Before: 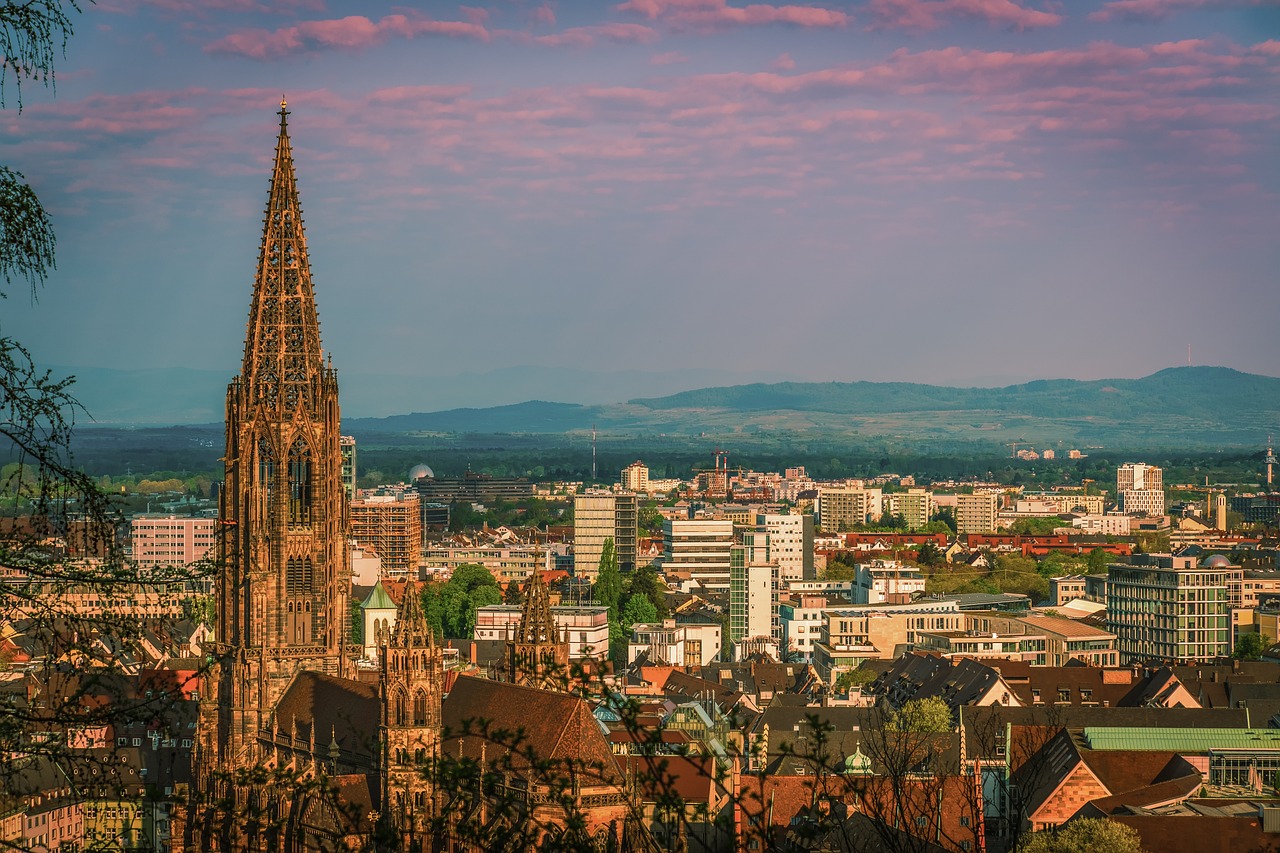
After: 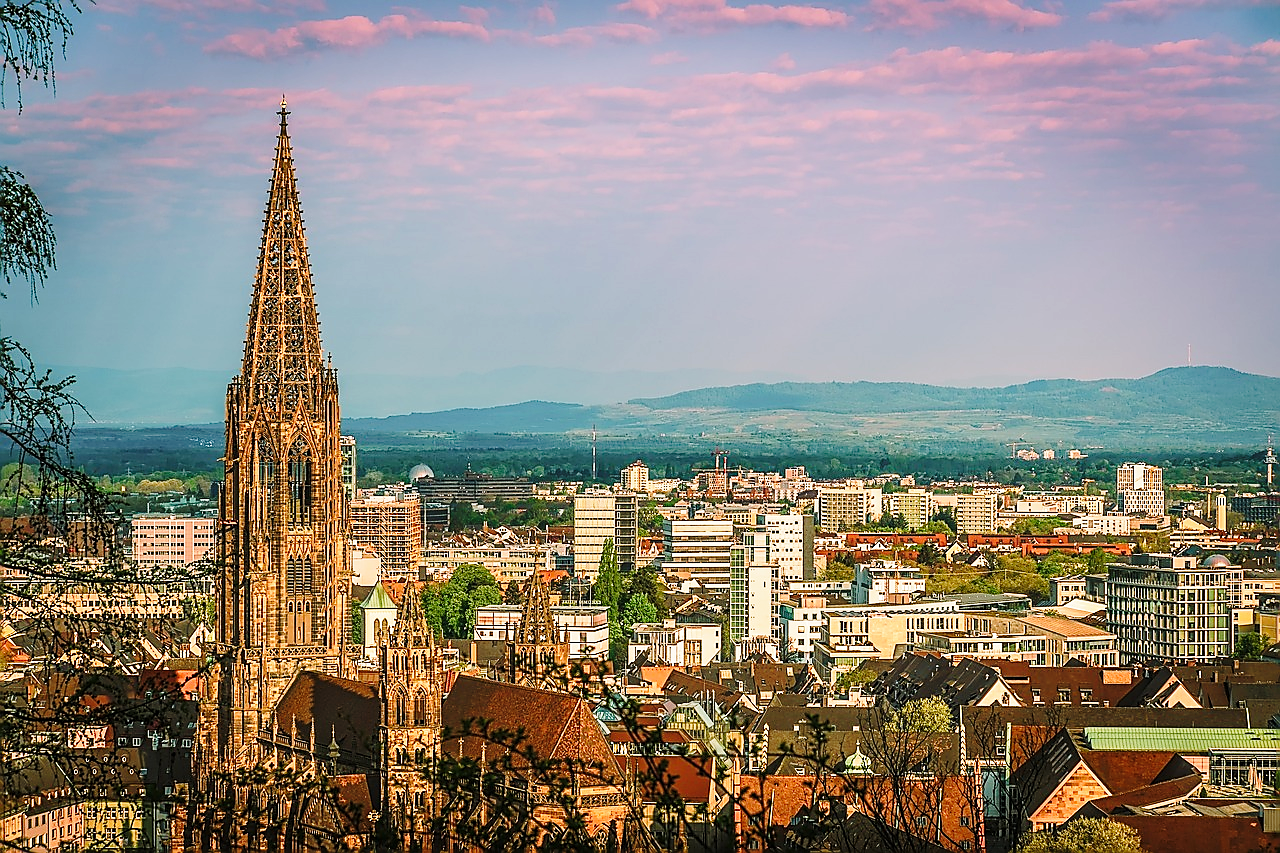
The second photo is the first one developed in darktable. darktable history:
sharpen: radius 1.409, amount 1.239, threshold 0.807
base curve: curves: ch0 [(0, 0) (0.028, 0.03) (0.121, 0.232) (0.46, 0.748) (0.859, 0.968) (1, 1)], preserve colors none
